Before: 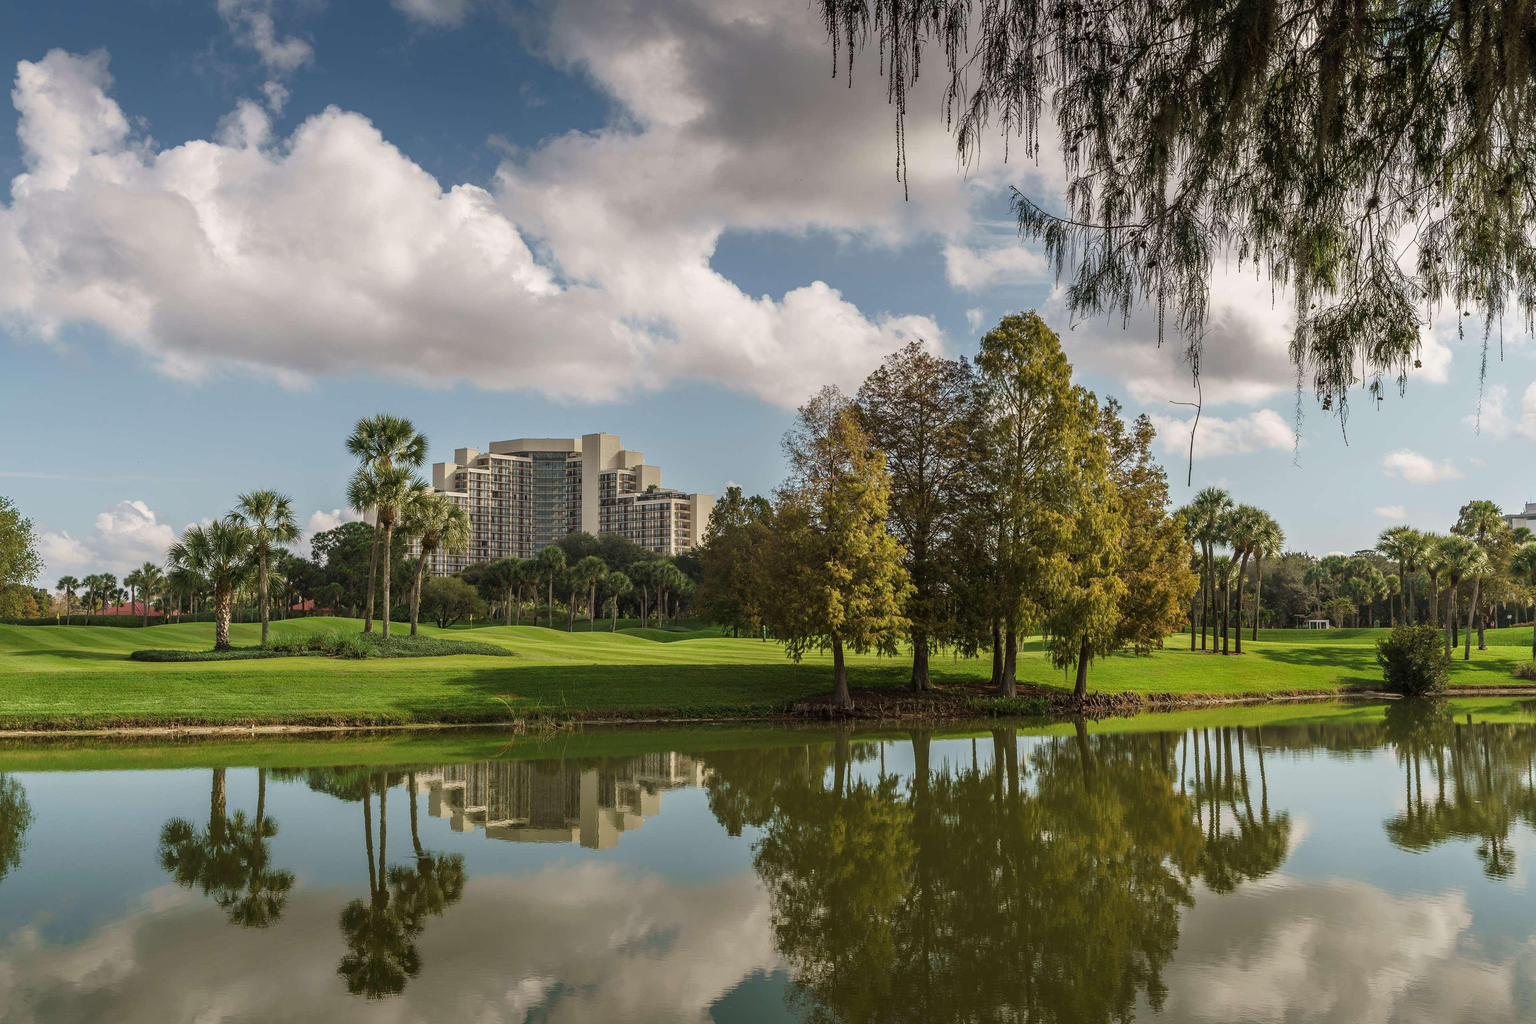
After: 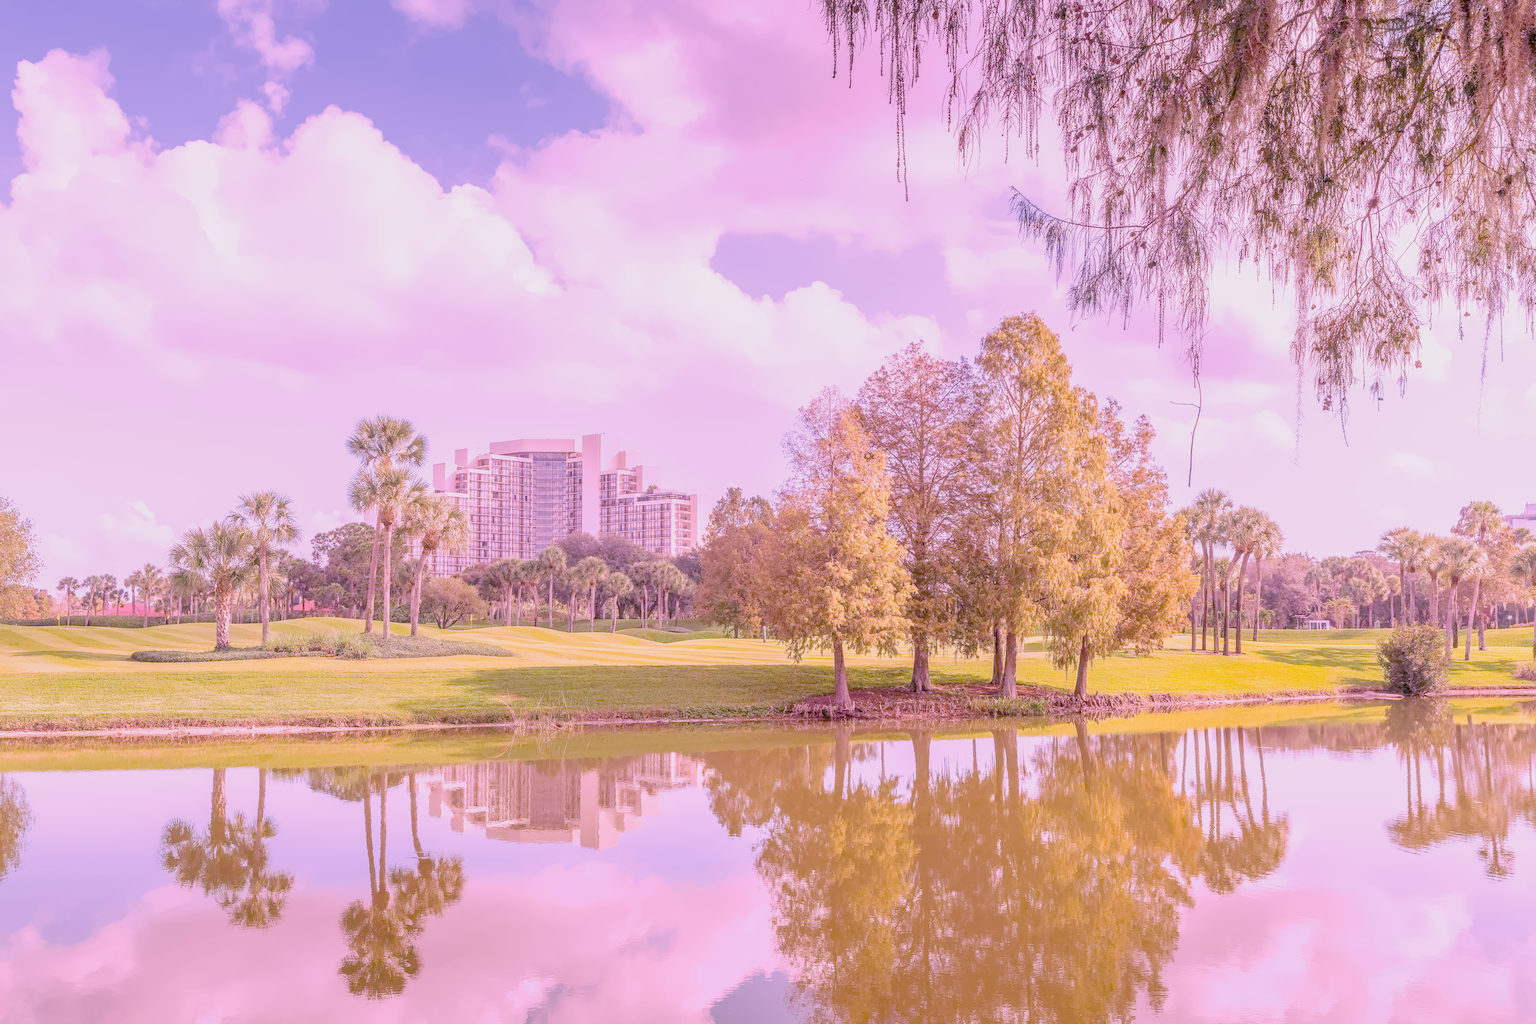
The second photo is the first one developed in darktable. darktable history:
filmic rgb "scene-referred default": black relative exposure -7.65 EV, white relative exposure 4.56 EV, hardness 3.61
raw chromatic aberrations: on, module defaults
color balance rgb: perceptual saturation grading › global saturation 25%, global vibrance 20%
highlight reconstruction: method reconstruct color, iterations 1, diameter of reconstruction 64 px
hot pixels: on, module defaults
lens correction: scale 1.01, crop 1, focal 100, aperture 4, distance 5.44, camera "Canon EOS RP", lens "Canon RF 100mm F2.8 L MACRO IS USM"
tone equalizer "mask blending: all purposes": on, module defaults
white balance: red 1.806, blue 1.812
exposure: black level correction 0.001, exposure 0.5 EV, compensate exposure bias true, compensate highlight preservation false
denoise (profiled): preserve shadows 1.25, scattering 0.032, a [-1, 0, 0], b [0, 0, 0], compensate highlight preservation false
haze removal: compatibility mode true, adaptive false
local contrast: detail 130%
